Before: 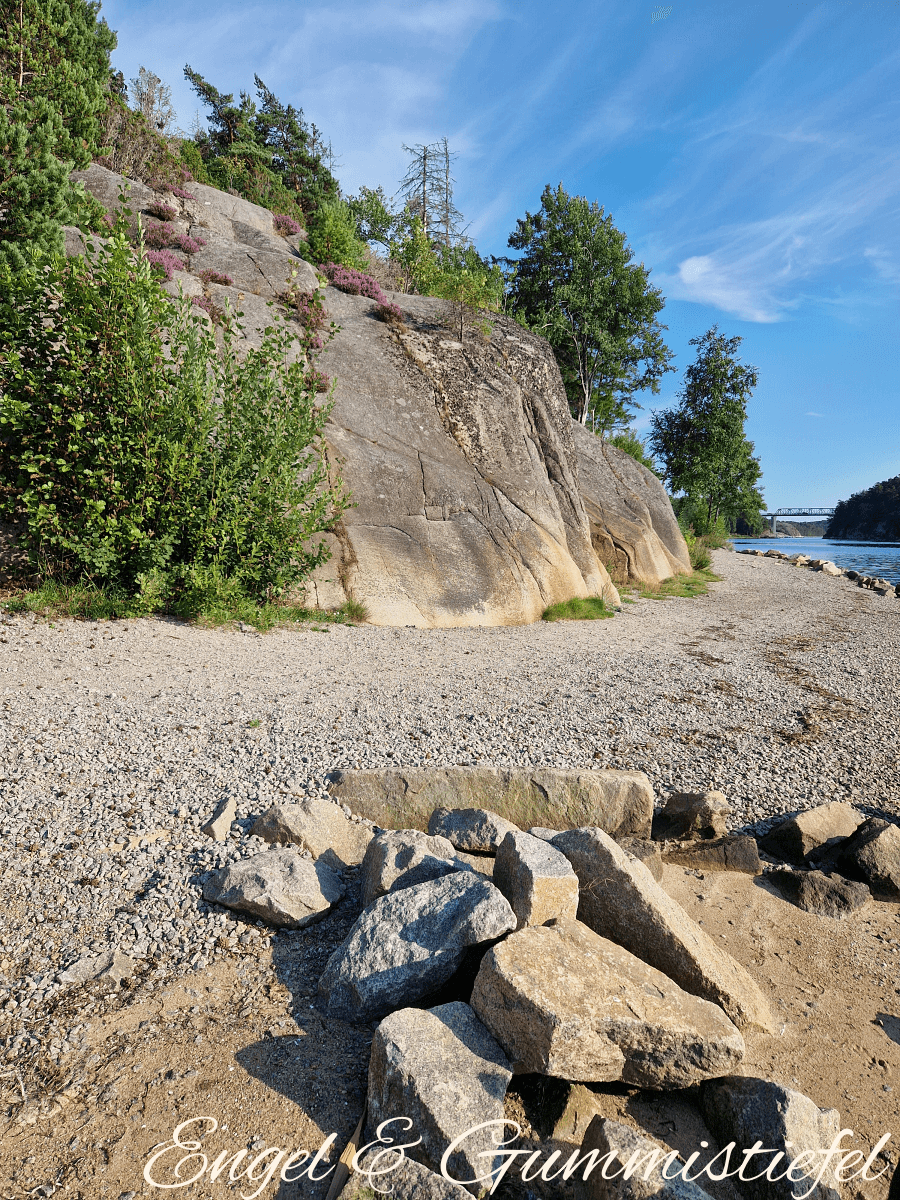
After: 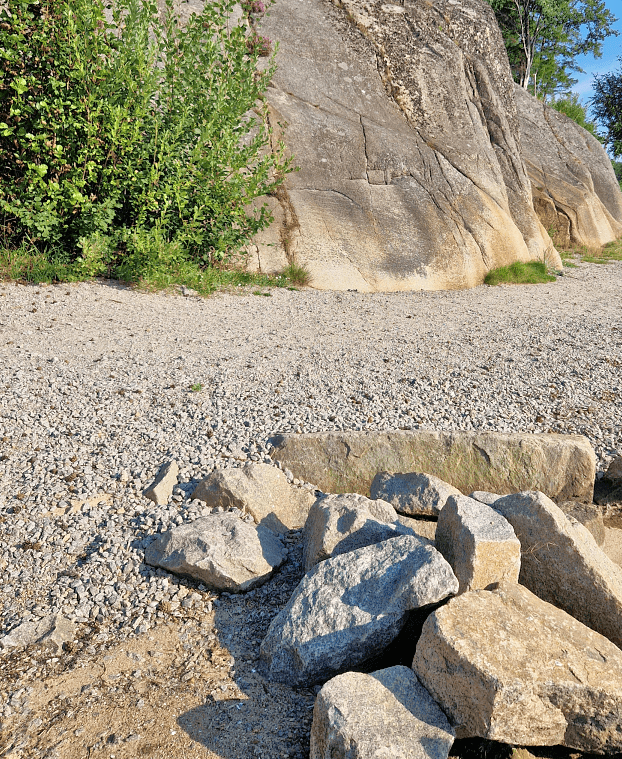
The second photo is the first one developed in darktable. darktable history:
tone equalizer: -7 EV 0.147 EV, -6 EV 0.596 EV, -5 EV 1.12 EV, -4 EV 1.35 EV, -3 EV 1.18 EV, -2 EV 0.6 EV, -1 EV 0.165 EV
crop: left 6.515%, top 28.004%, right 24.343%, bottom 8.689%
